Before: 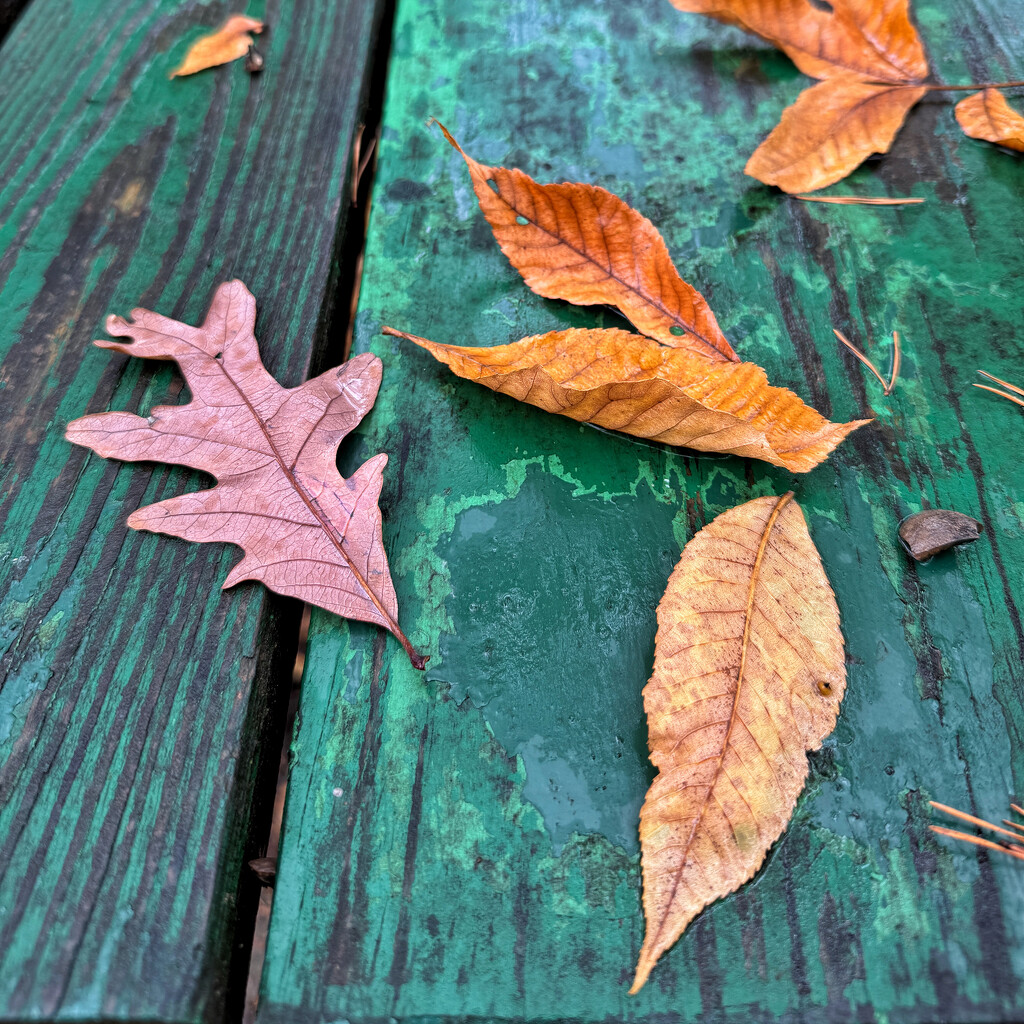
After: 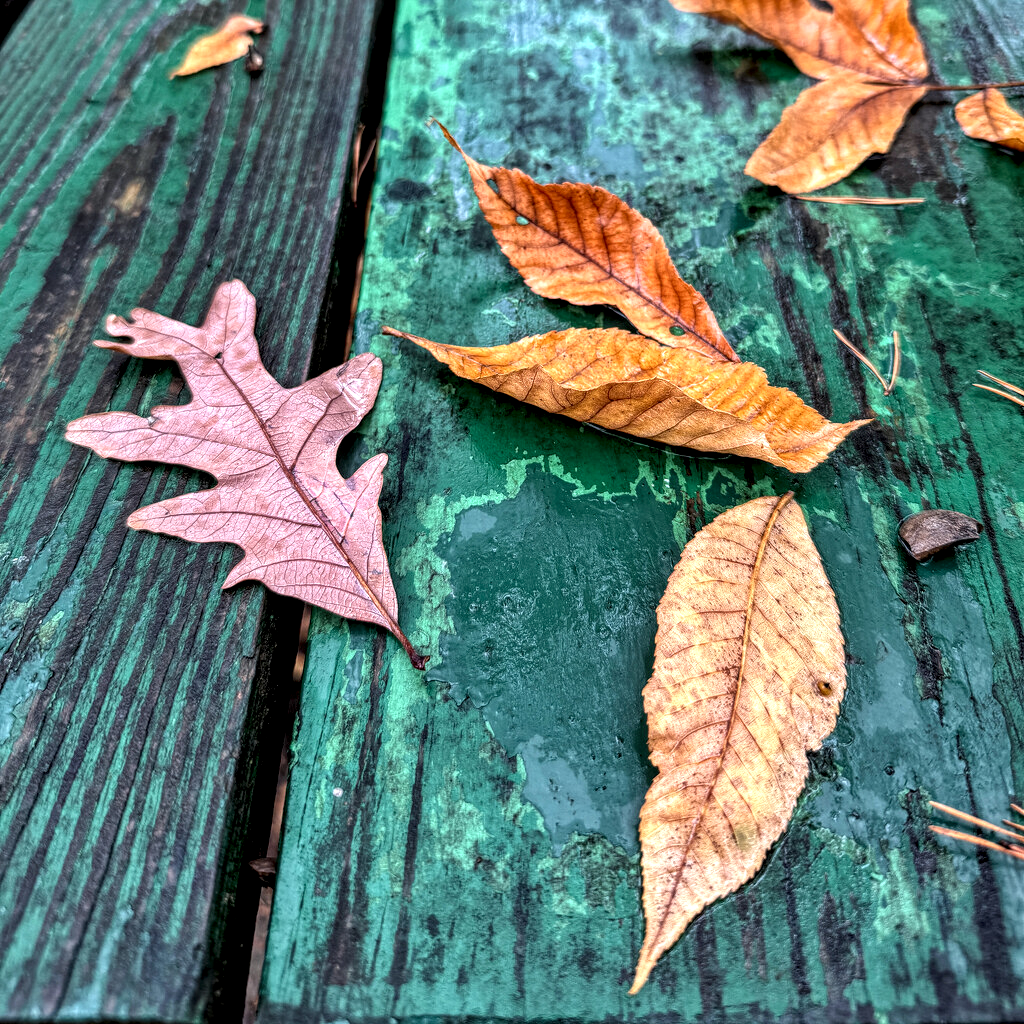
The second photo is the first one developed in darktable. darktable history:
local contrast: highlights 65%, shadows 54%, detail 168%, midtone range 0.521
exposure: compensate highlight preservation false
